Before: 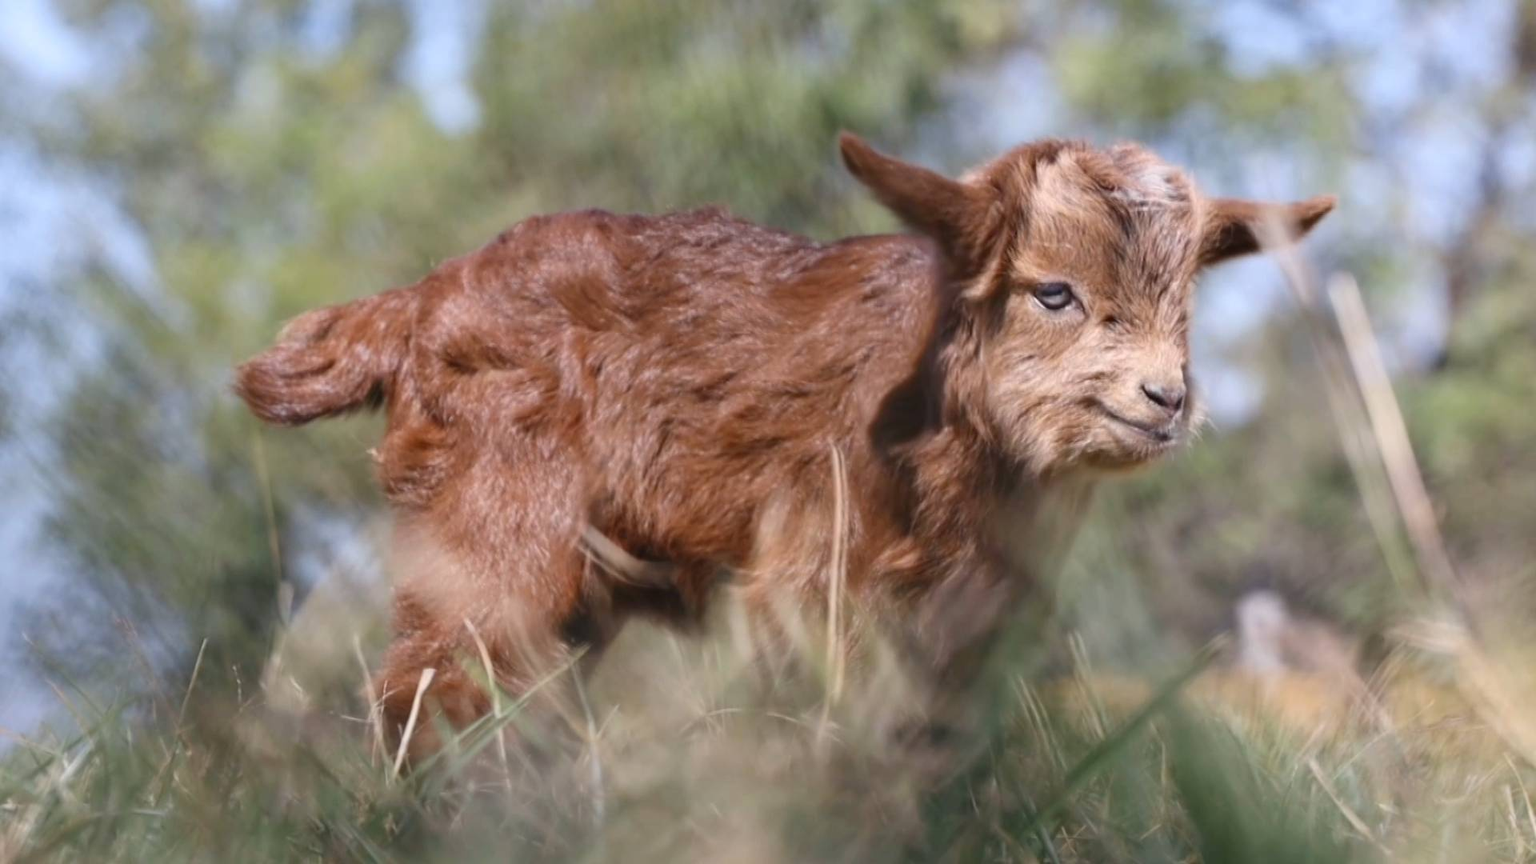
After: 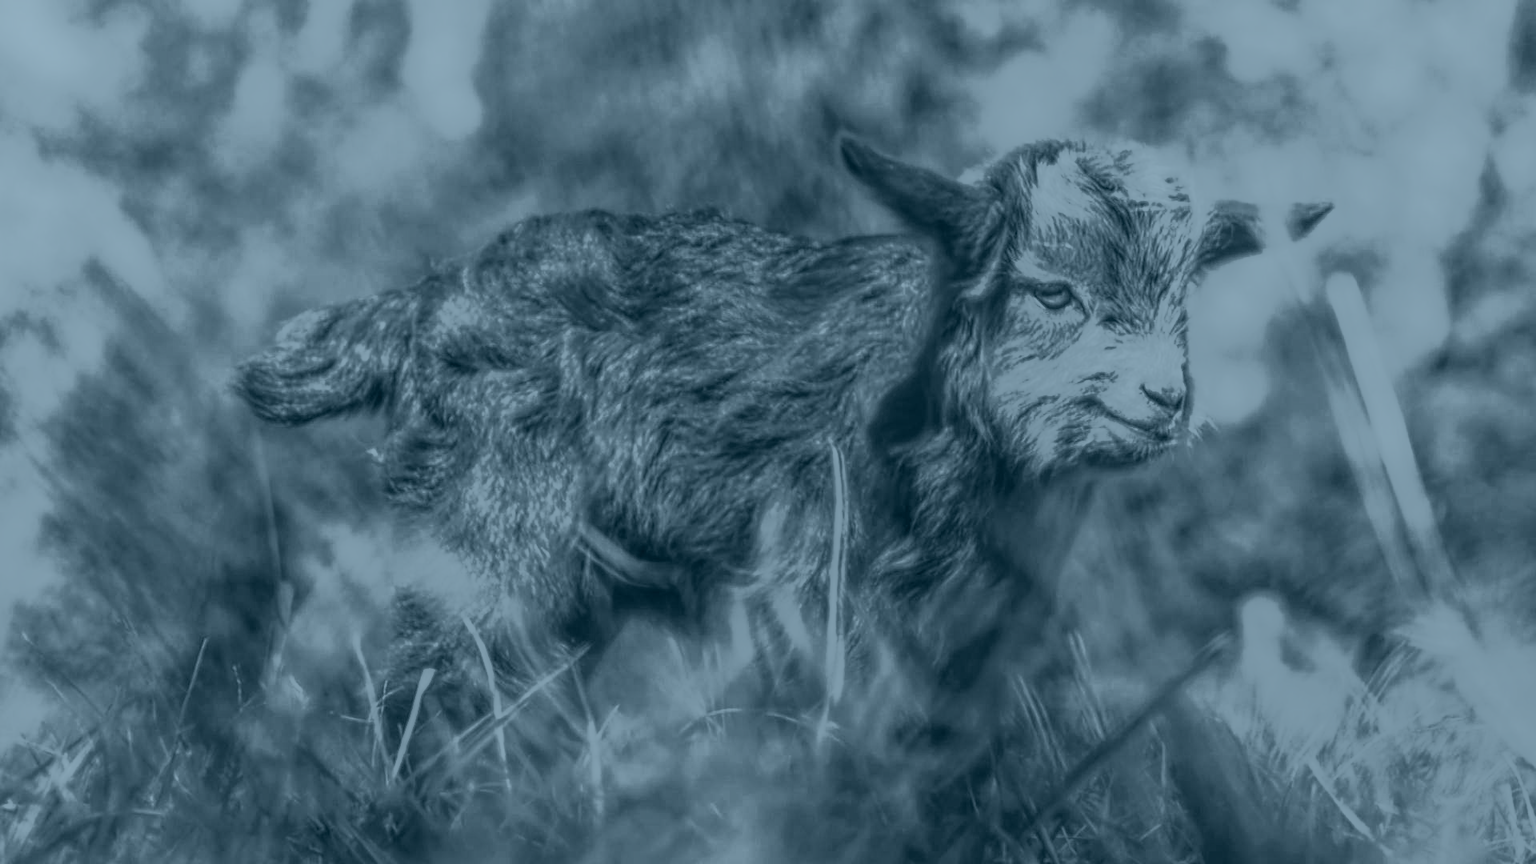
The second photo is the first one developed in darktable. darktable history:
tone equalizer: on, module defaults
local contrast: highlights 20%, shadows 30%, detail 200%, midtone range 0.2
exposure: black level correction 0, exposure 1.125 EV, compensate exposure bias true, compensate highlight preservation false
color balance rgb: linear chroma grading › global chroma 10%, global vibrance 10%, contrast 15%, saturation formula JzAzBz (2021)
colorize: hue 194.4°, saturation 29%, source mix 61.75%, lightness 3.98%, version 1
